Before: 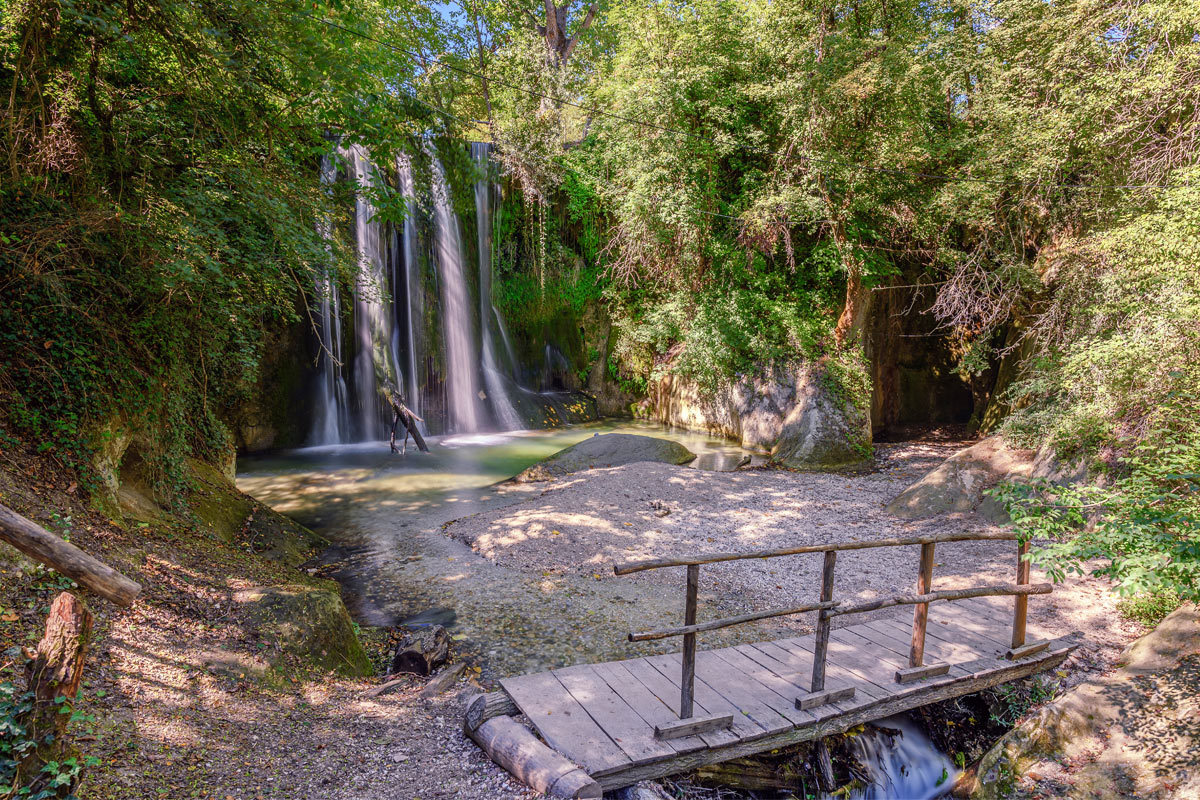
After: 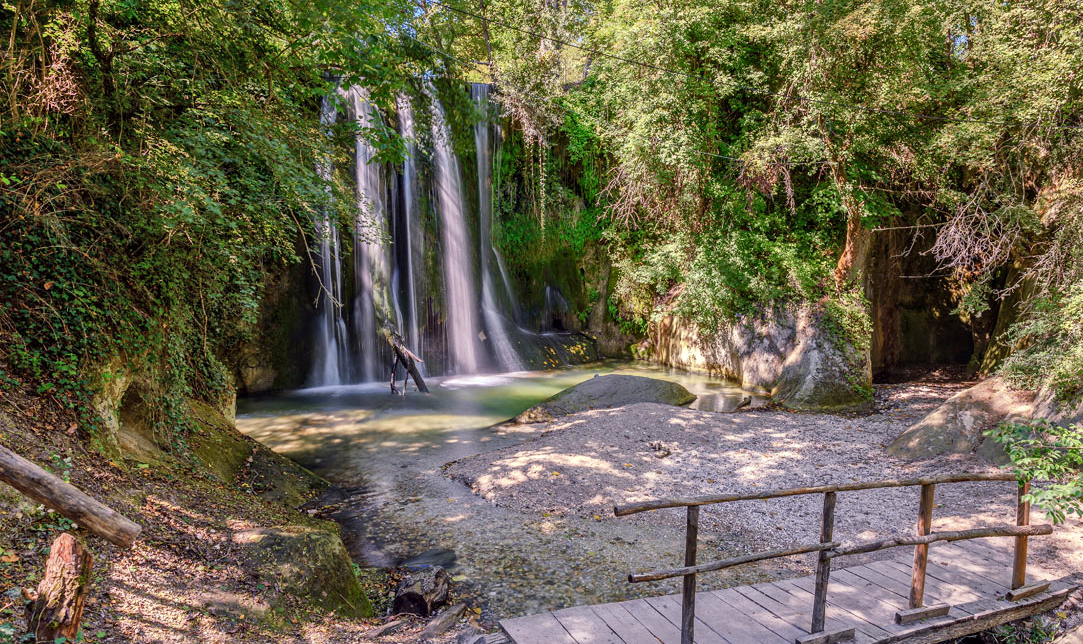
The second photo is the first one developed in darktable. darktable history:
crop: top 7.435%, right 9.704%, bottom 12.025%
shadows and highlights: shadows 53.07, soften with gaussian
local contrast: mode bilateral grid, contrast 27, coarseness 17, detail 115%, midtone range 0.2
